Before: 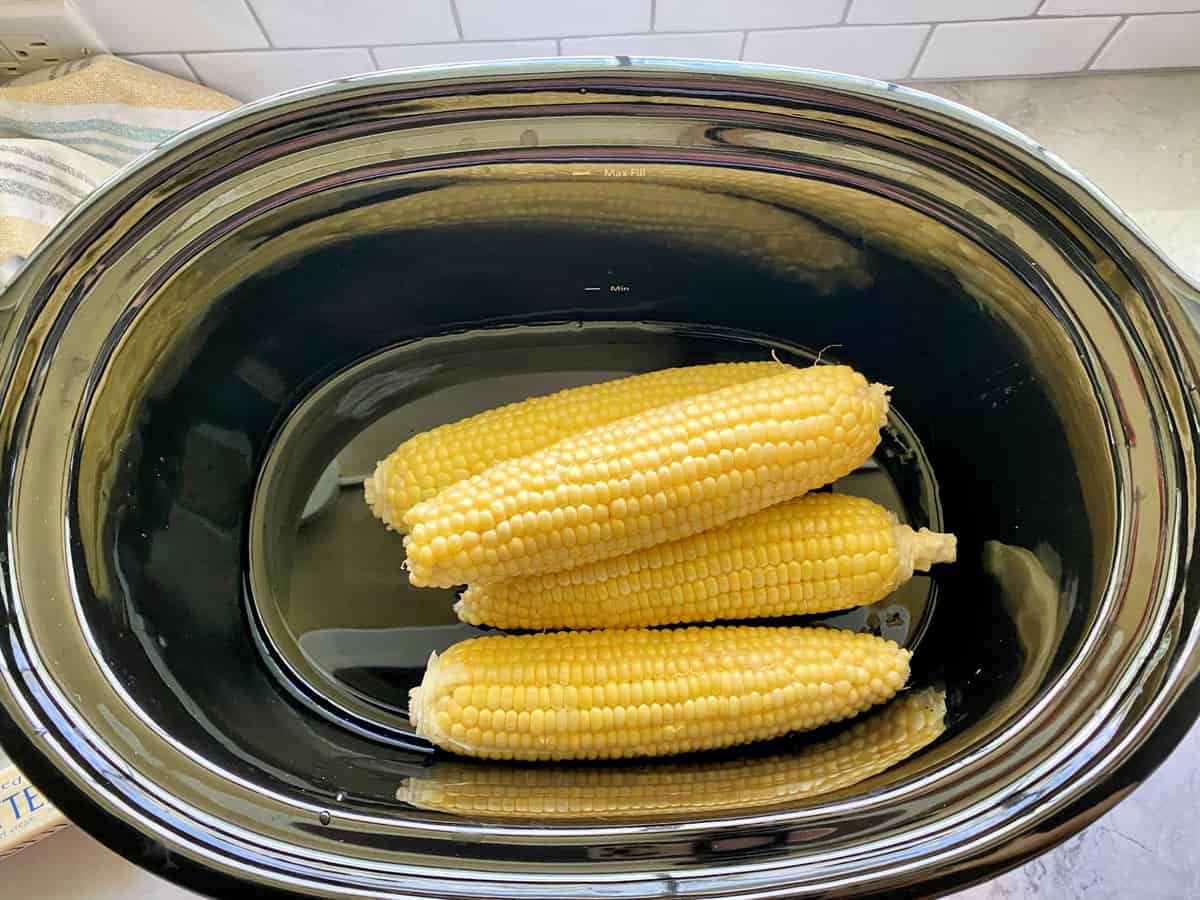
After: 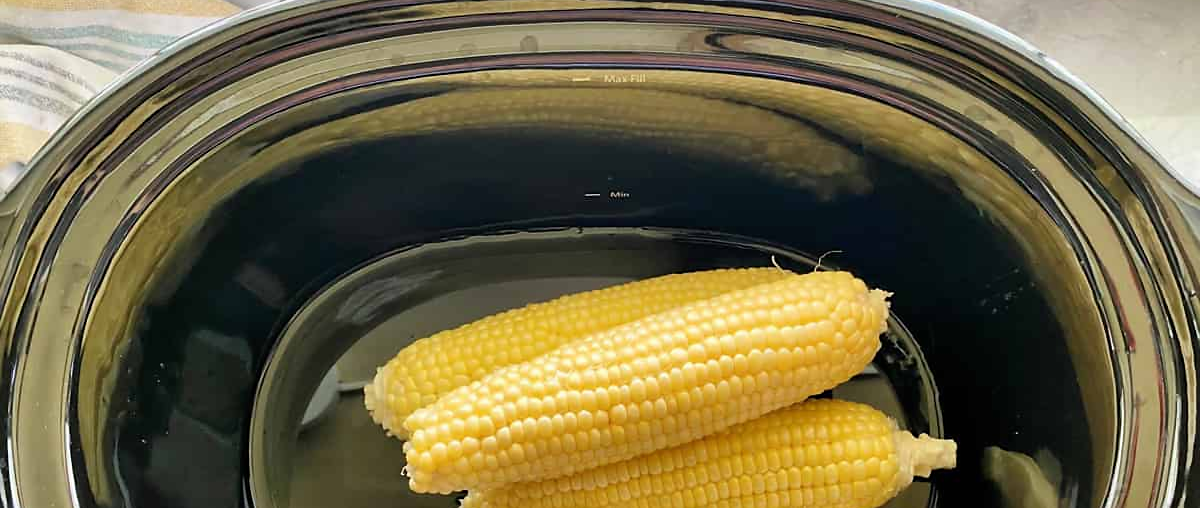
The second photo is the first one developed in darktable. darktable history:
crop and rotate: top 10.544%, bottom 32.984%
sharpen: radius 1.476, amount 0.397, threshold 1.488
contrast equalizer: y [[0.5 ×4, 0.467, 0.376], [0.5 ×6], [0.5 ×6], [0 ×6], [0 ×6]]
